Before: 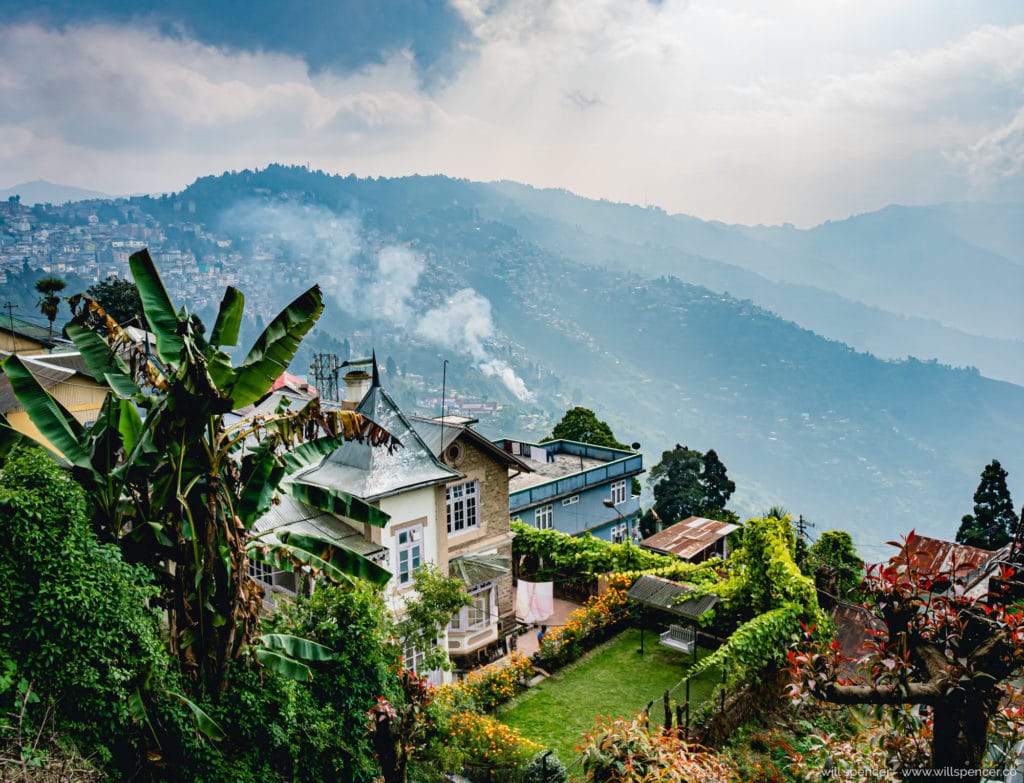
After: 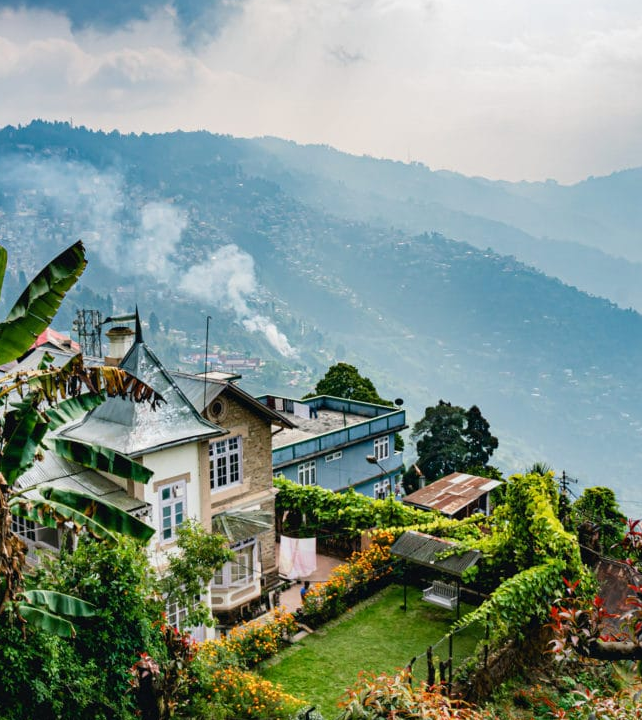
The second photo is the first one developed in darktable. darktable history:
crop and rotate: left 23.205%, top 5.634%, right 14.091%, bottom 2.323%
